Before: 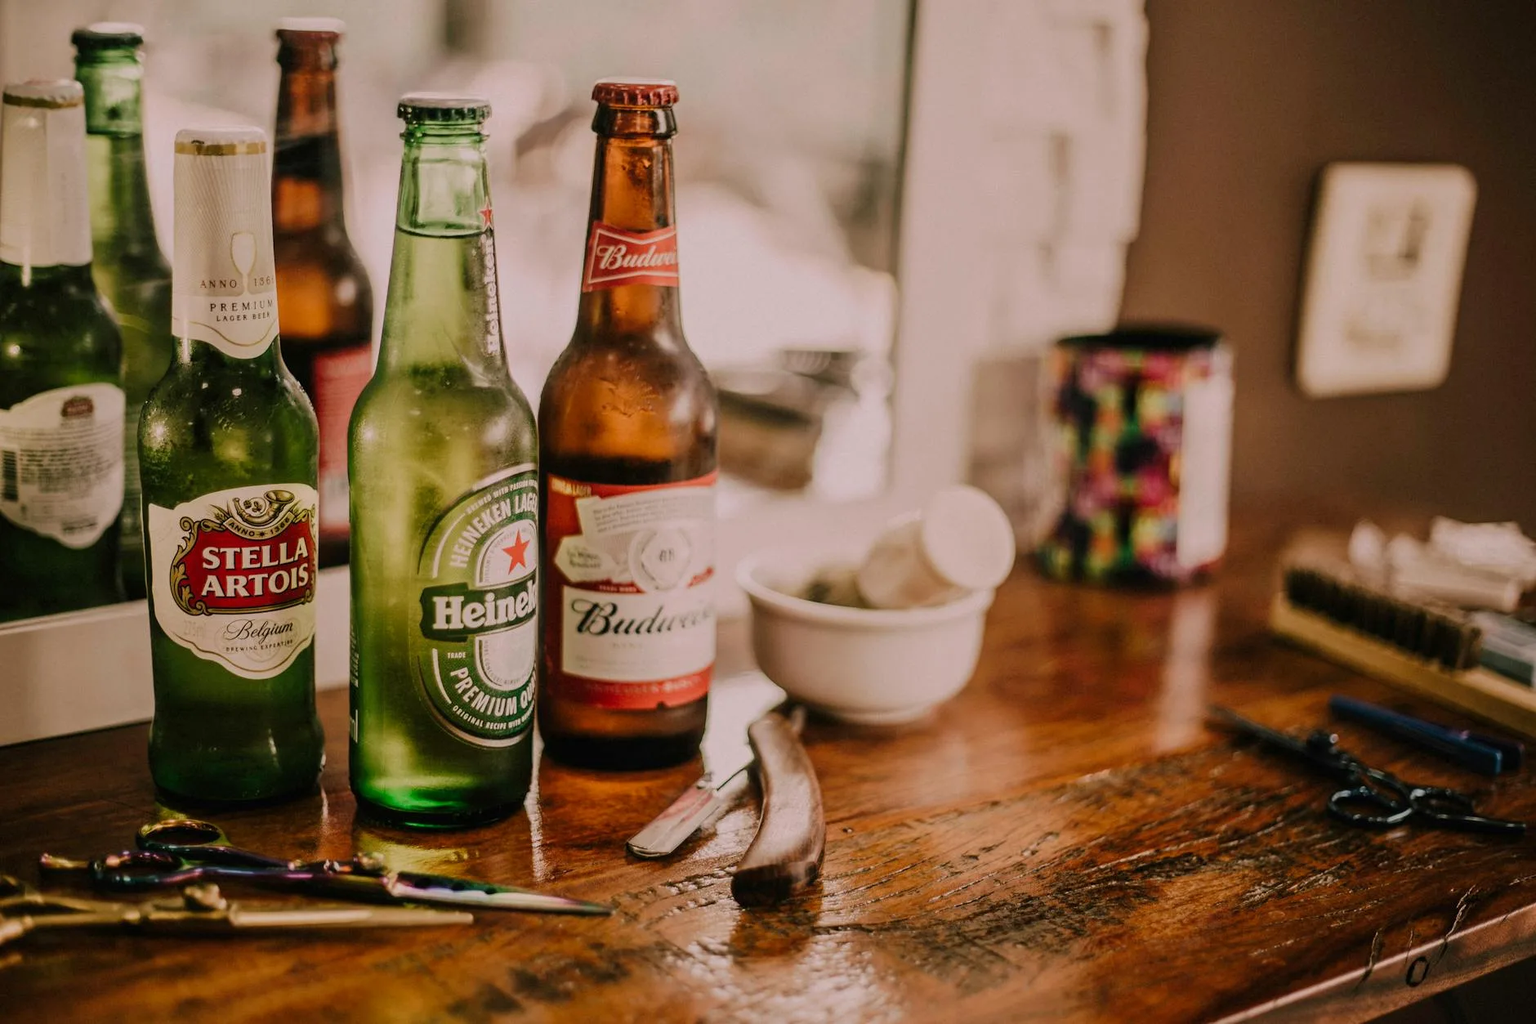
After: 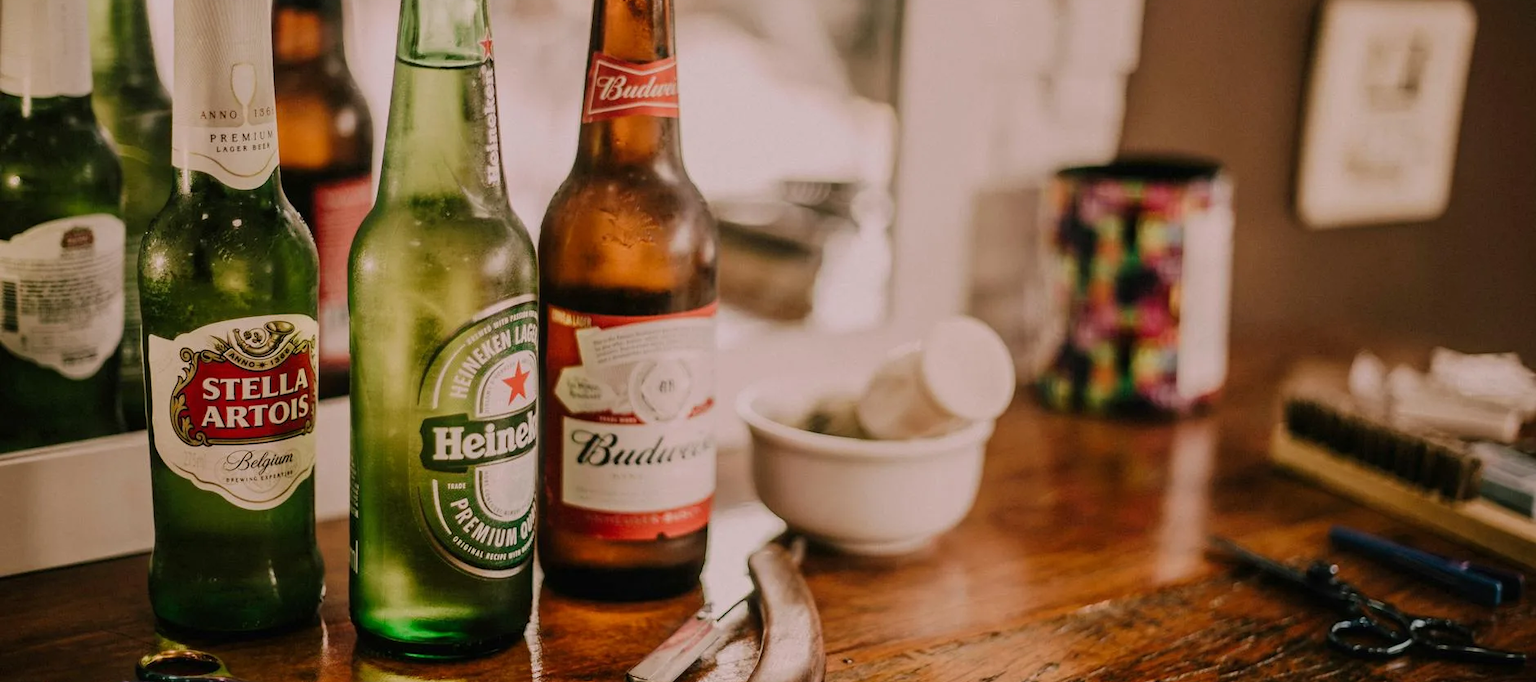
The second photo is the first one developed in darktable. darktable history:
crop: top 16.541%, bottom 16.756%
